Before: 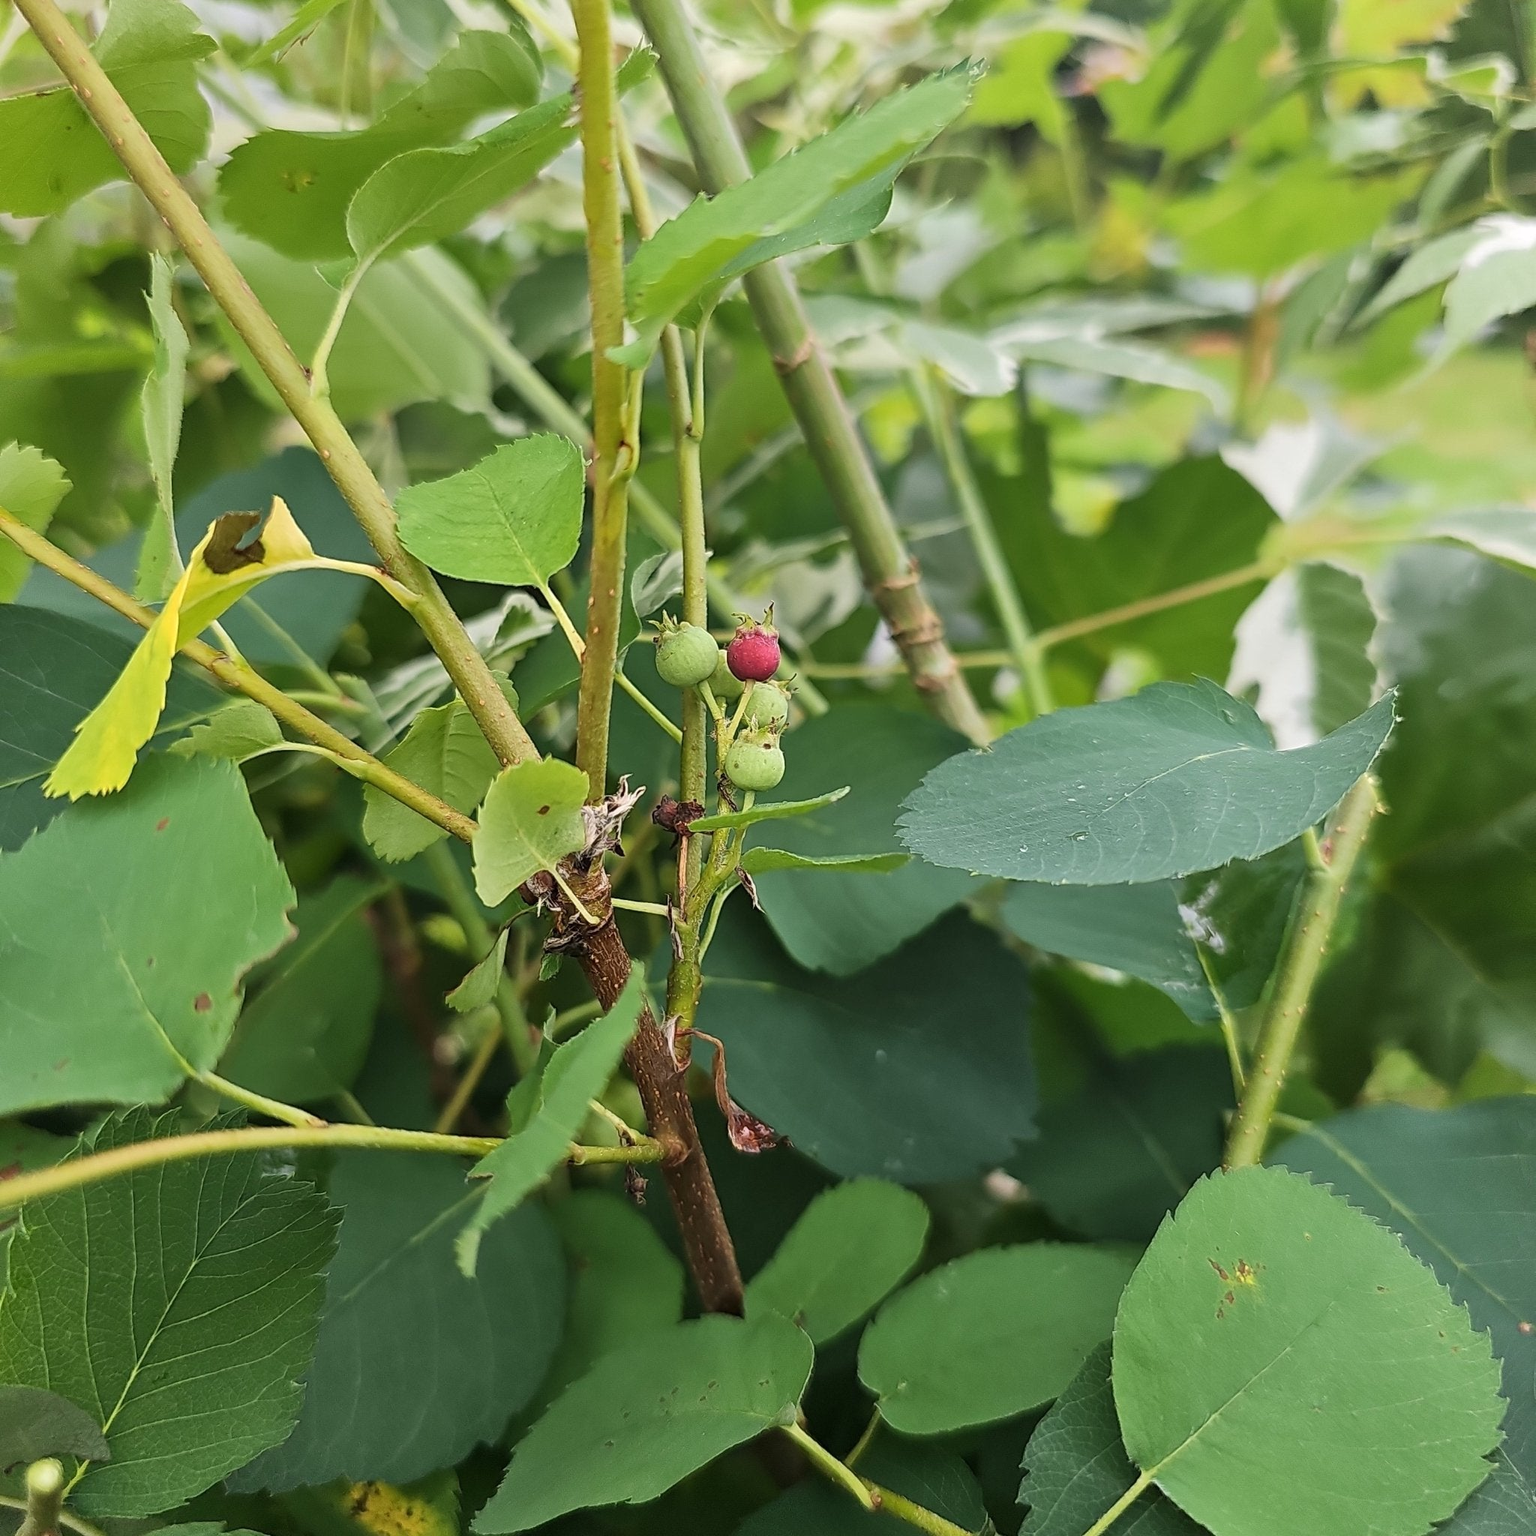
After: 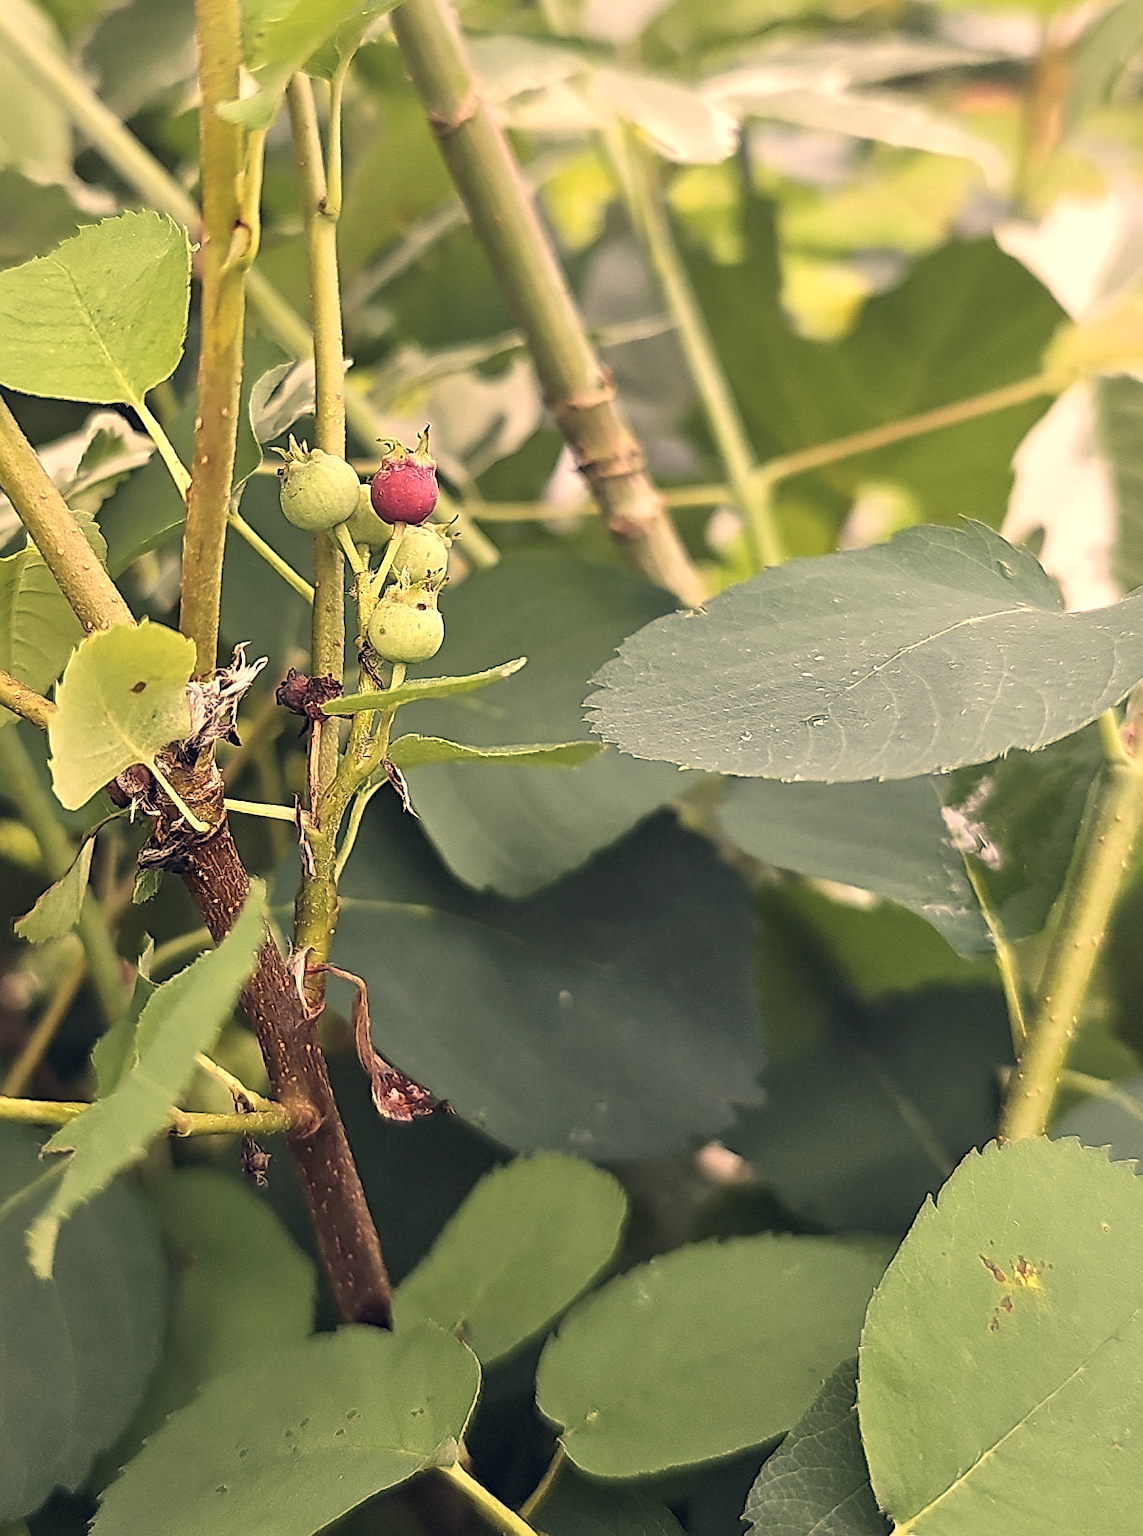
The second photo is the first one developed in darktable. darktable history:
color correction: highlights a* 19.89, highlights b* 27.91, shadows a* 3.39, shadows b* -16.49, saturation 0.732
exposure: black level correction 0.001, exposure 0.5 EV, compensate highlight preservation false
sharpen: radius 1.525, amount 0.363, threshold 1.673
crop and rotate: left 28.303%, top 17.417%, right 12.81%, bottom 3.569%
